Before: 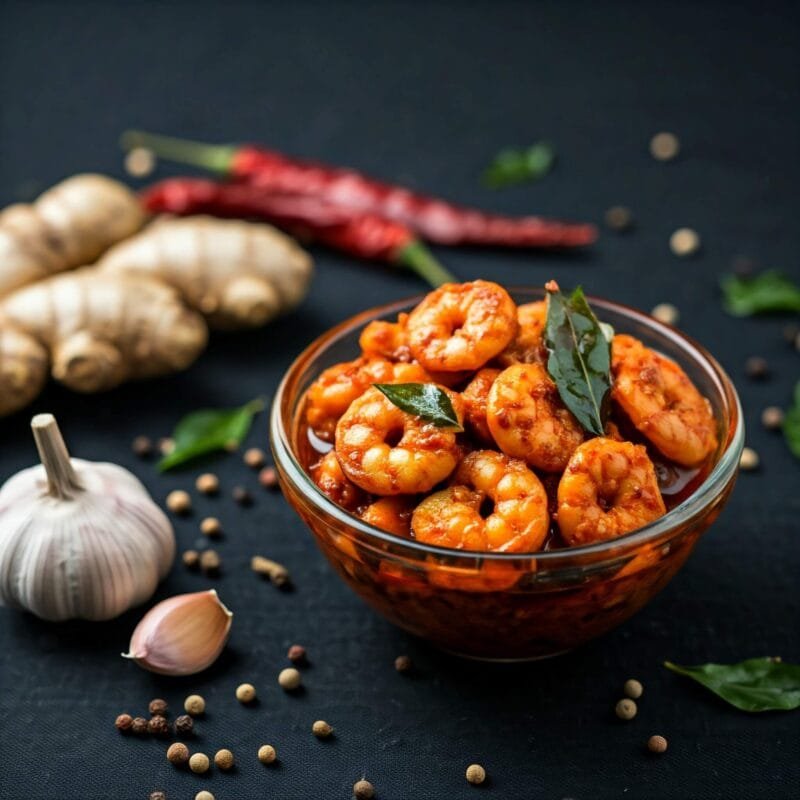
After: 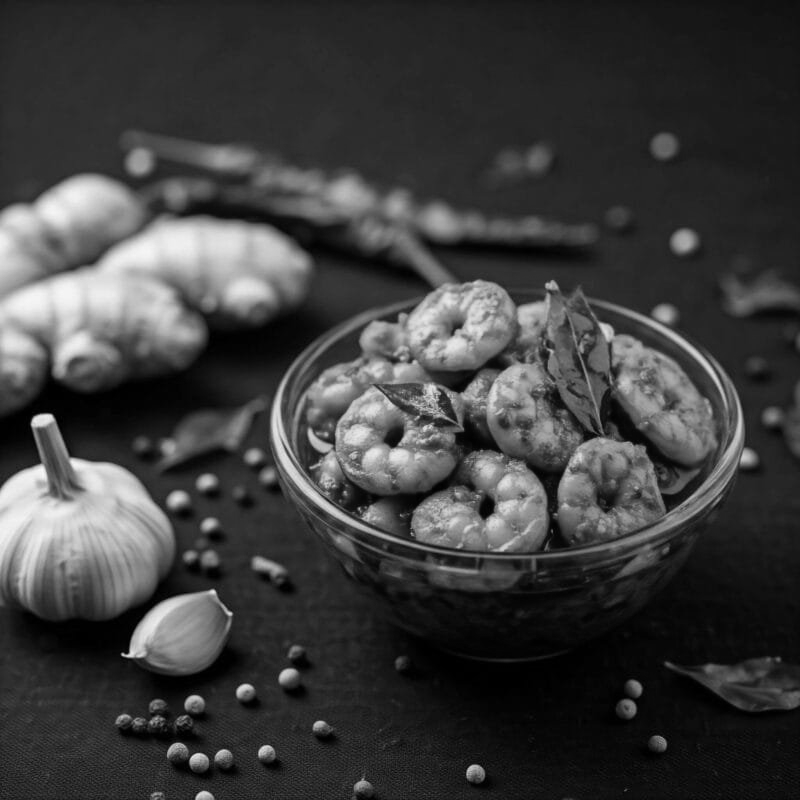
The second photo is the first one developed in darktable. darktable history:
velvia: on, module defaults
monochrome: a -6.99, b 35.61, size 1.4
